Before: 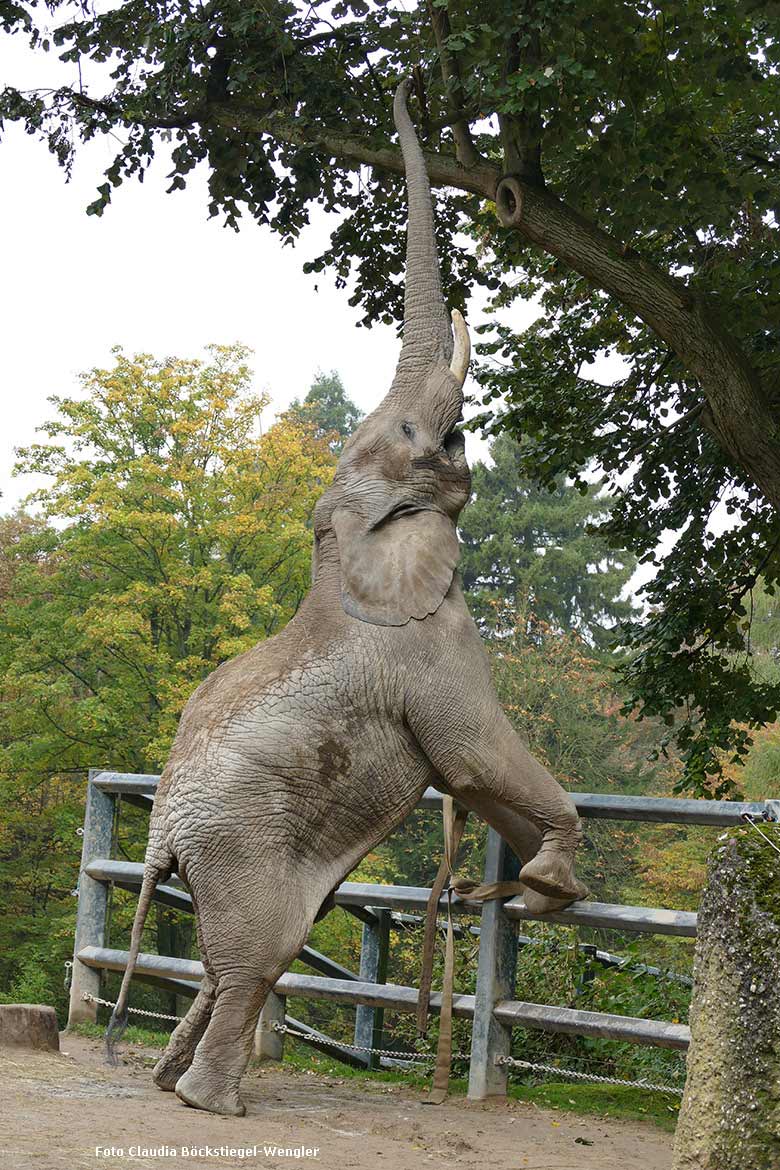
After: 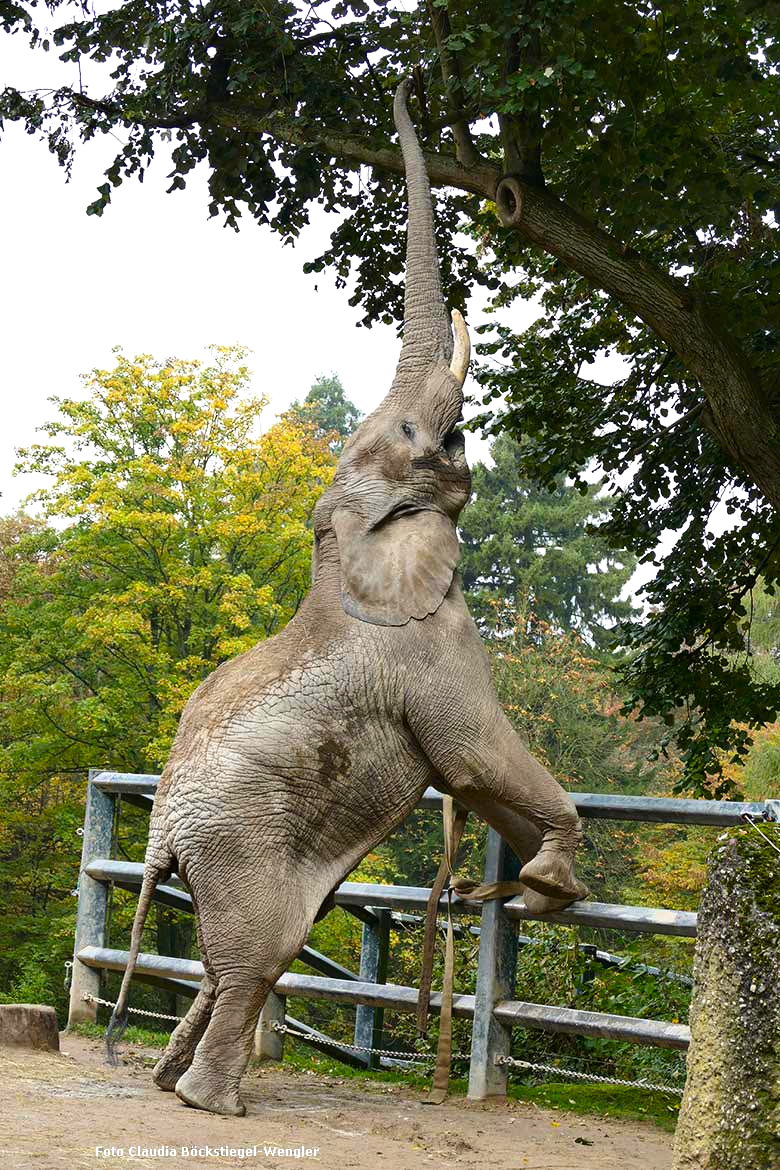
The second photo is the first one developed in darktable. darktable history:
tone equalizer: edges refinement/feathering 500, mask exposure compensation -1.57 EV, preserve details no
color balance rgb: perceptual saturation grading › global saturation 10.189%, global vibrance 30.105%, contrast 10.015%
exposure: exposure 0.128 EV, compensate highlight preservation false
contrast brightness saturation: contrast 0.143
